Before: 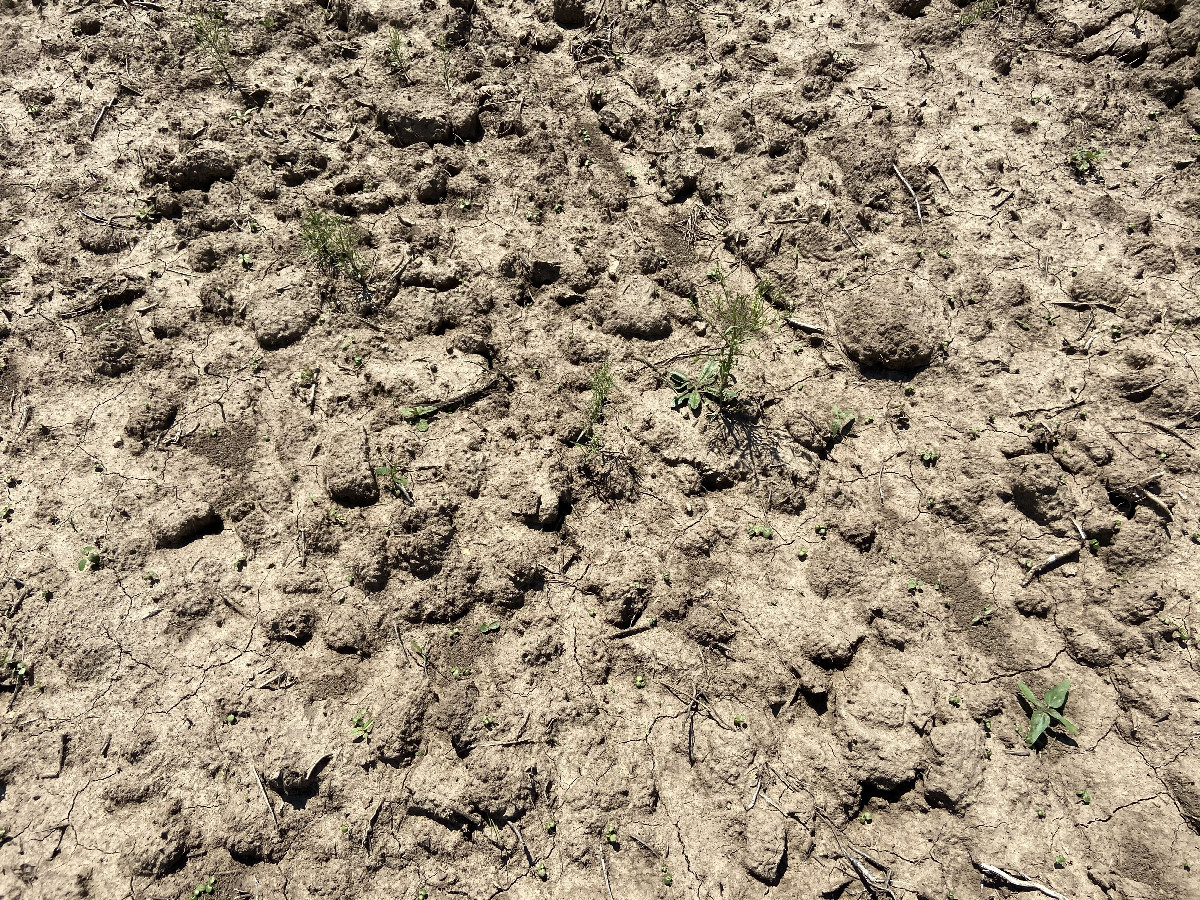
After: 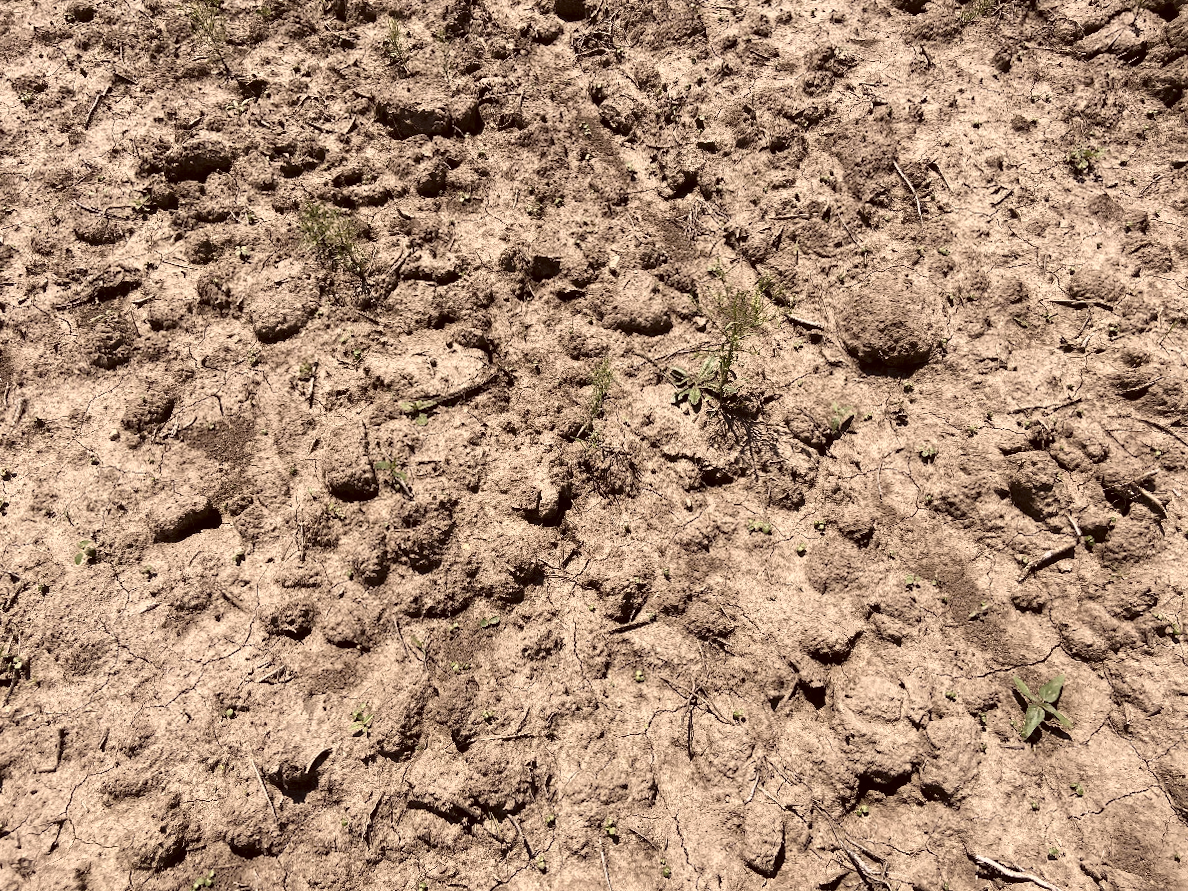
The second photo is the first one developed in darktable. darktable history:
color correction: highlights a* 10.21, highlights b* 9.79, shadows a* 8.61, shadows b* 7.88, saturation 0.8
rotate and perspective: rotation 0.174°, lens shift (vertical) 0.013, lens shift (horizontal) 0.019, shear 0.001, automatic cropping original format, crop left 0.007, crop right 0.991, crop top 0.016, crop bottom 0.997
